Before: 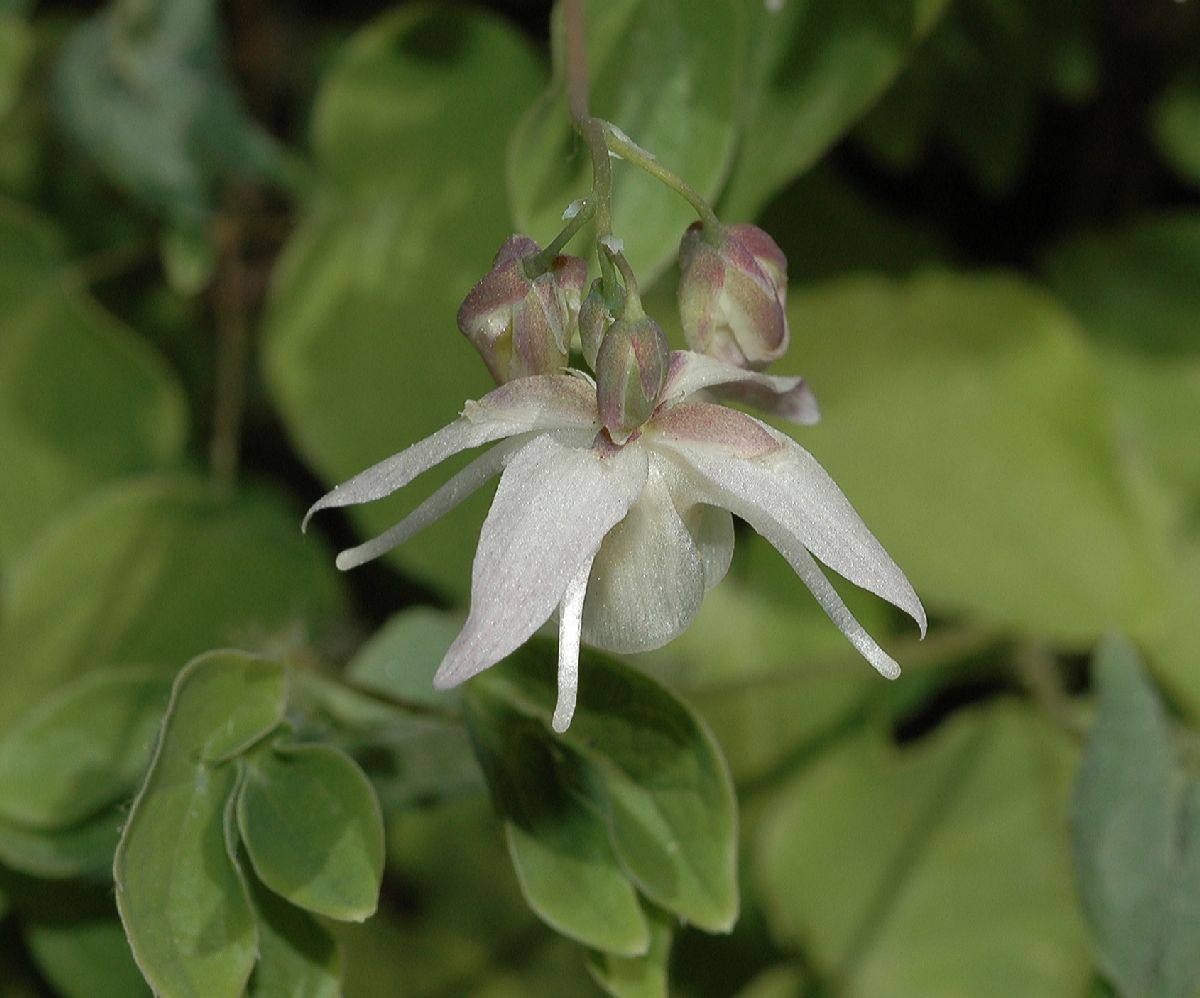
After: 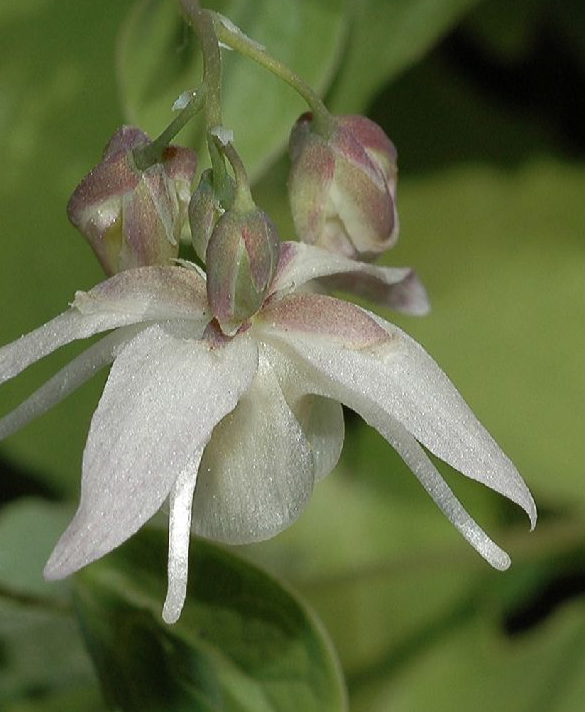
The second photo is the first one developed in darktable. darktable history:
crop: left 32.549%, top 11%, right 18.582%, bottom 17.573%
